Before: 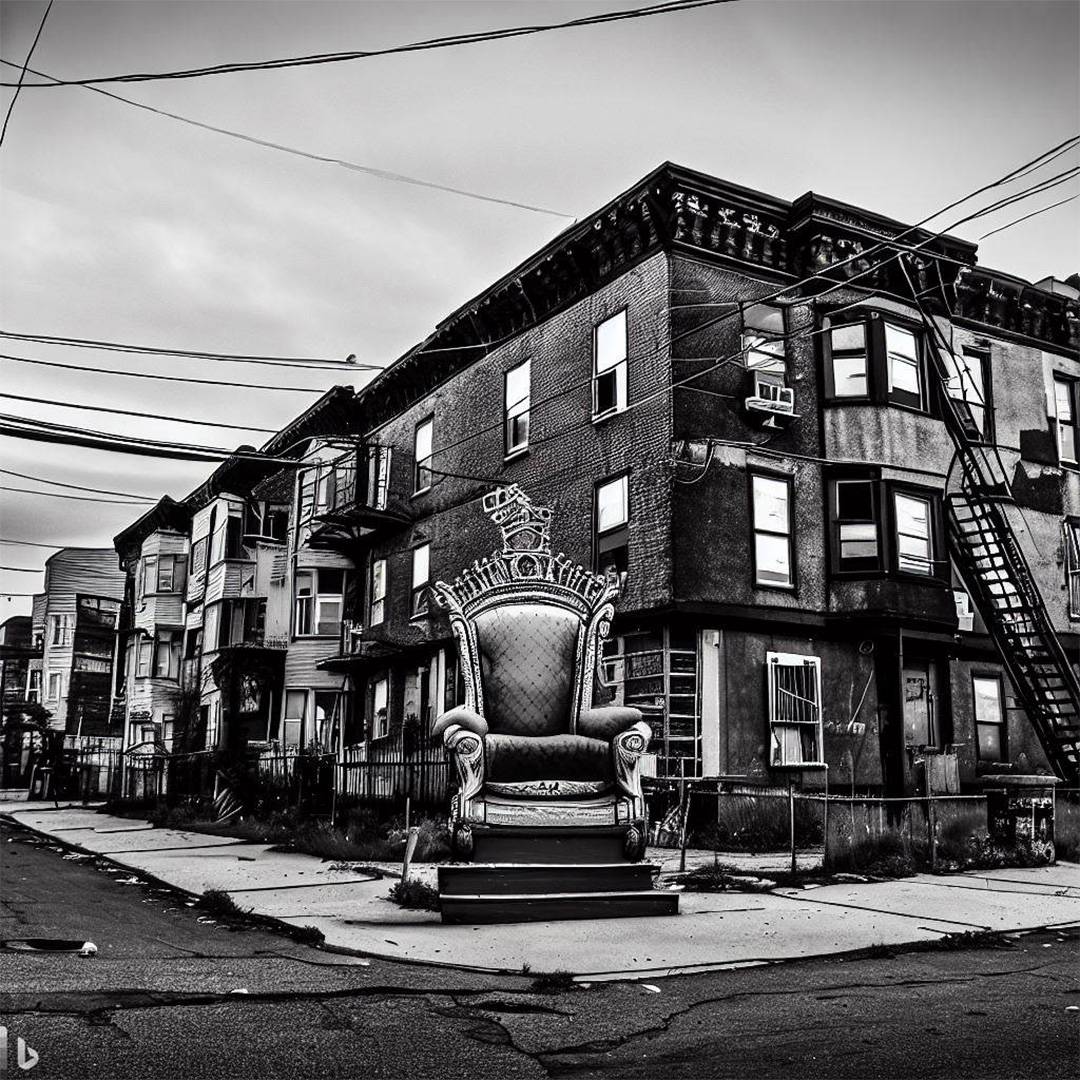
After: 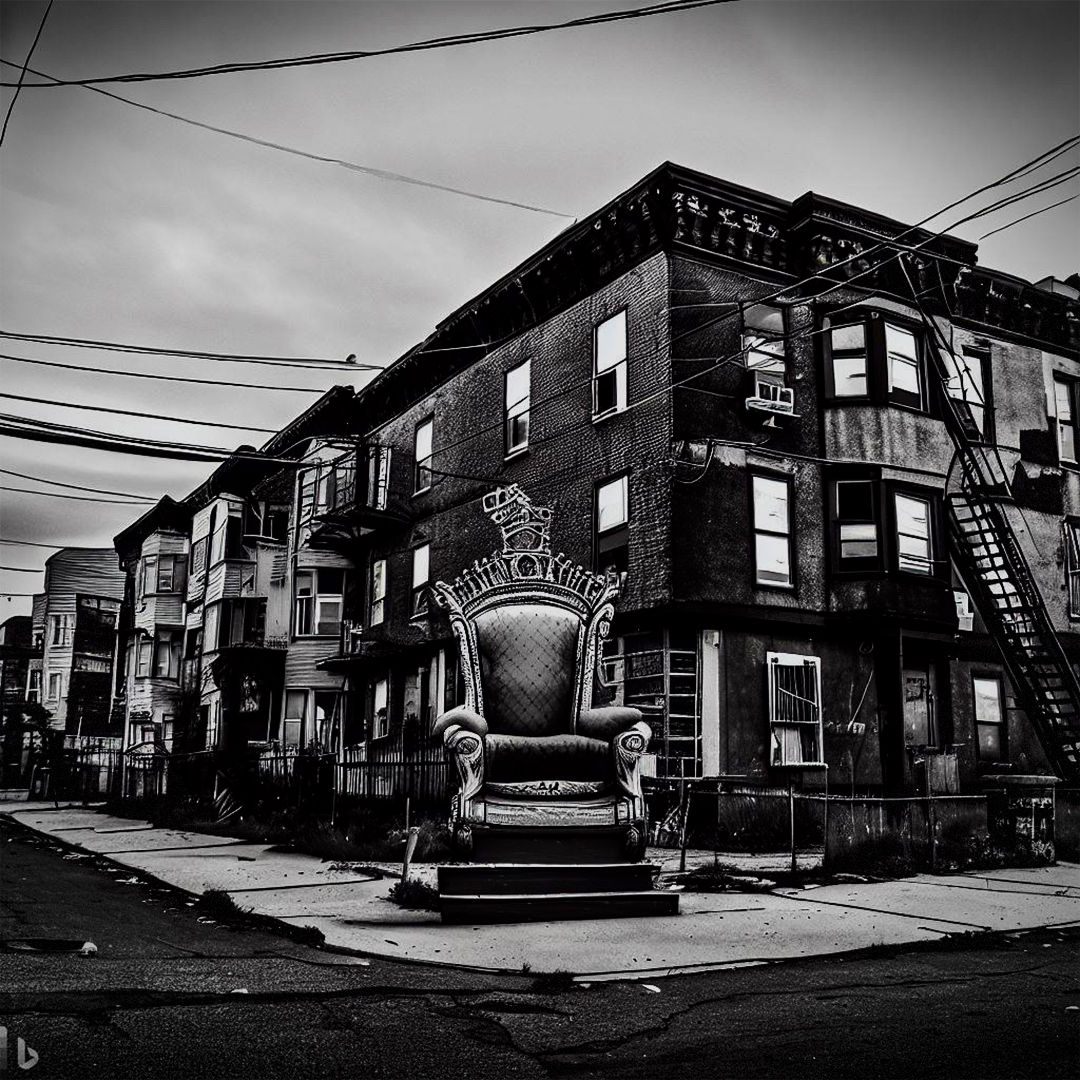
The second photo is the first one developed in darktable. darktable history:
vignetting: dithering 8-bit output, unbound false
exposure: exposure -0.492 EV, compensate highlight preservation false
contrast brightness saturation: contrast 0.2, brightness -0.11, saturation 0.1
